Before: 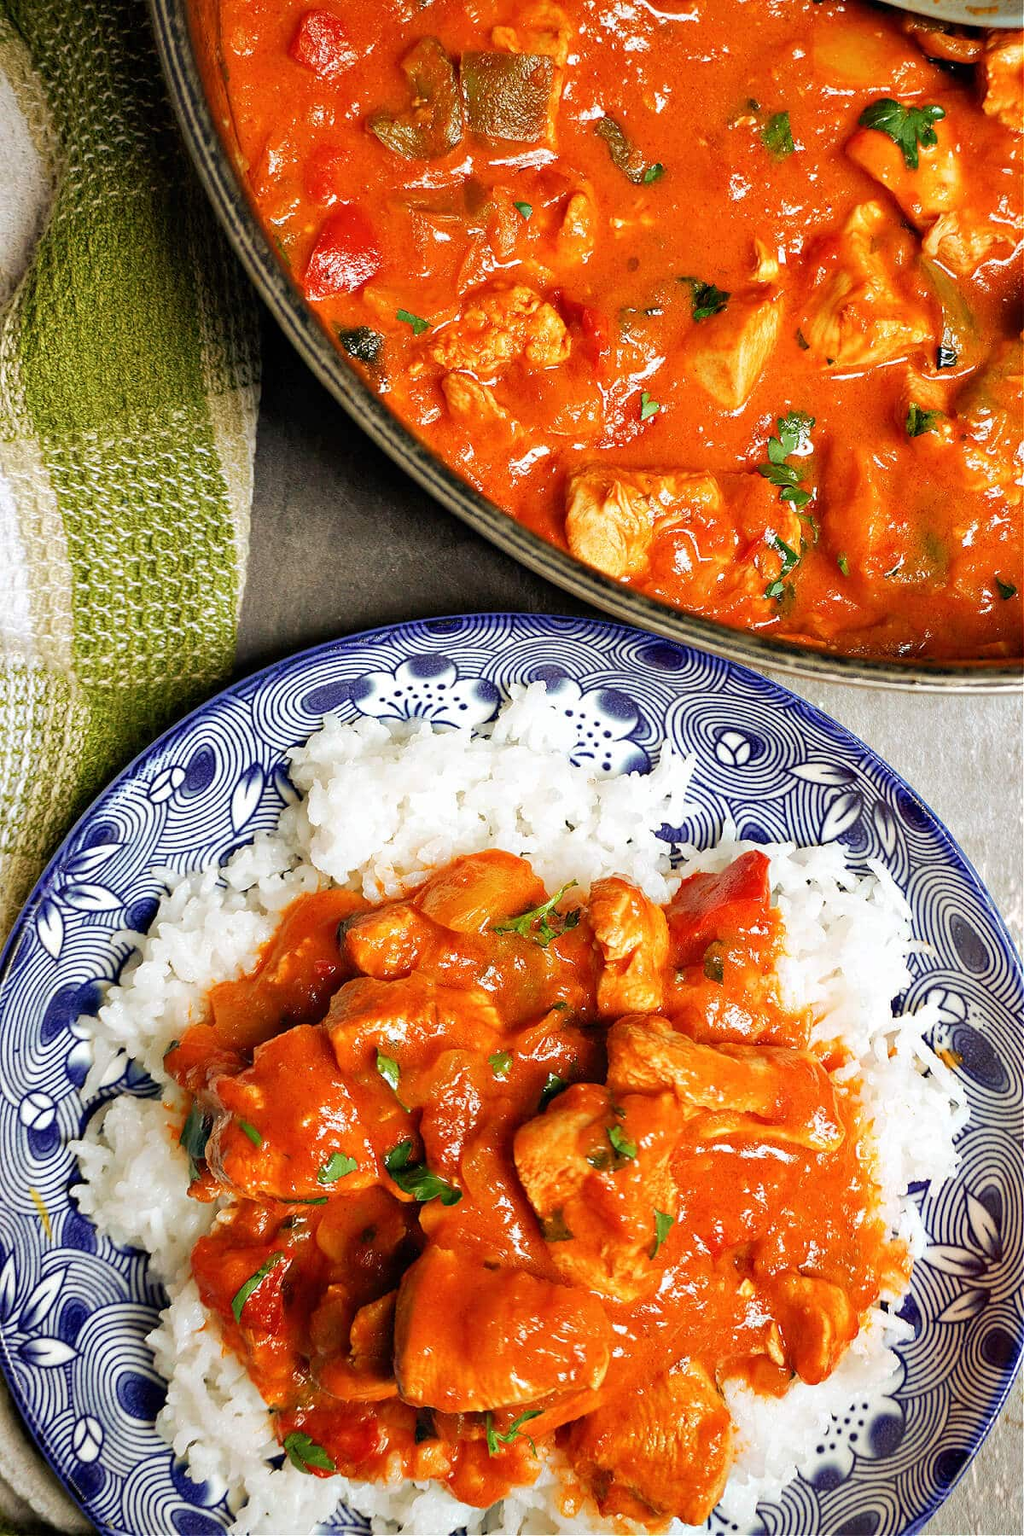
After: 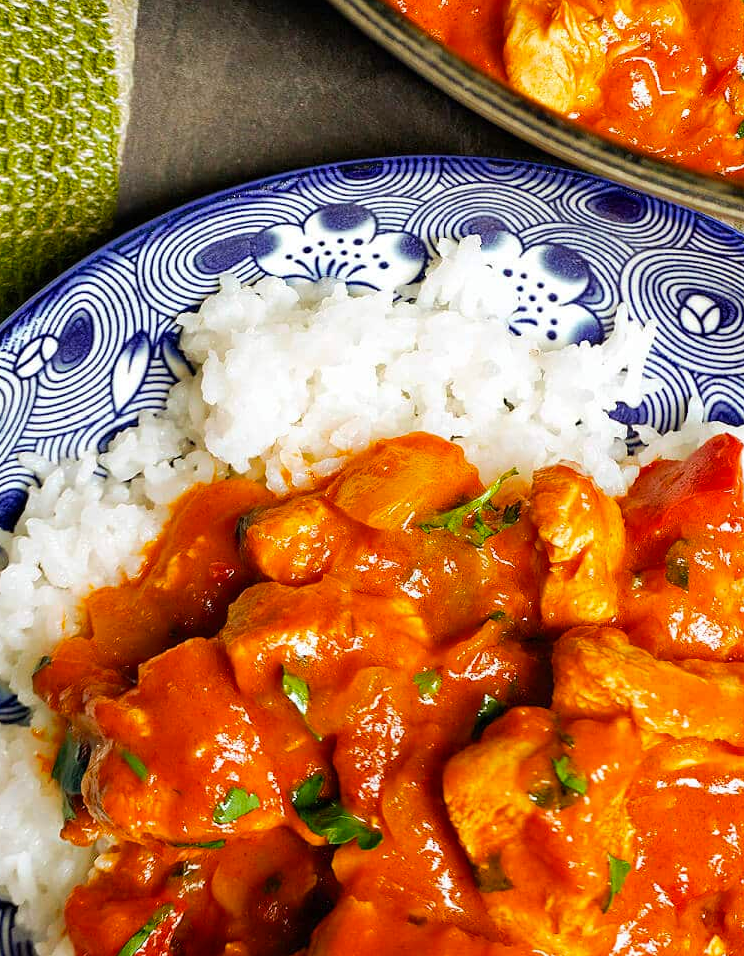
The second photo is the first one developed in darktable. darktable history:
color balance rgb: perceptual saturation grading › global saturation 20%, global vibrance 10%
crop: left 13.312%, top 31.28%, right 24.627%, bottom 15.582%
